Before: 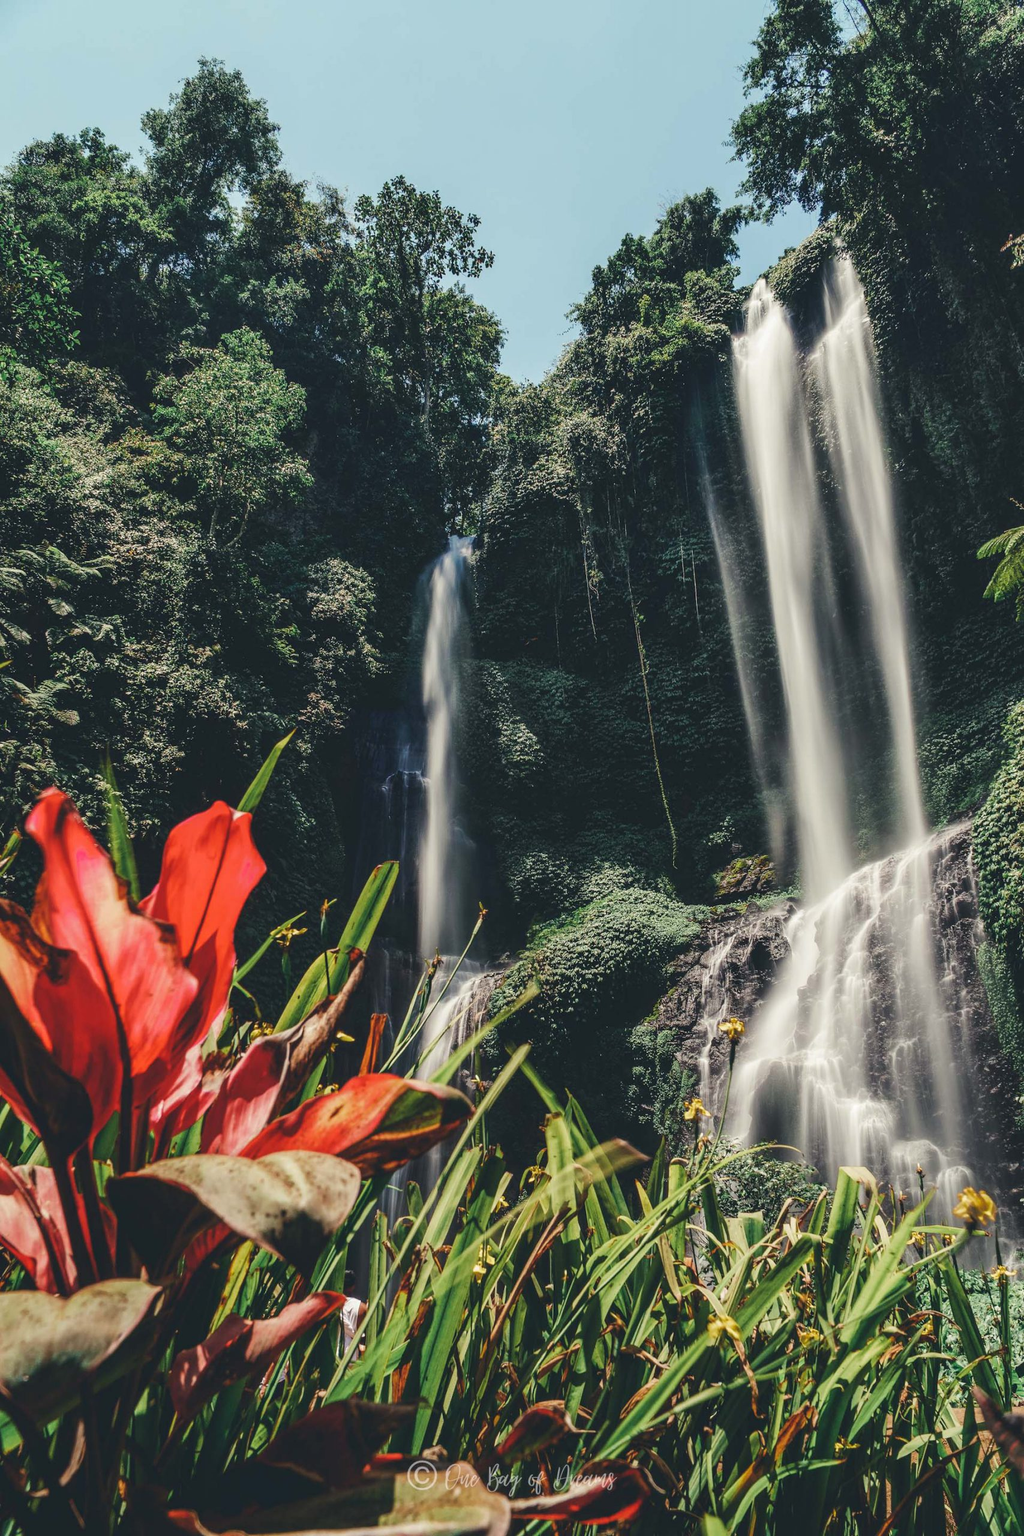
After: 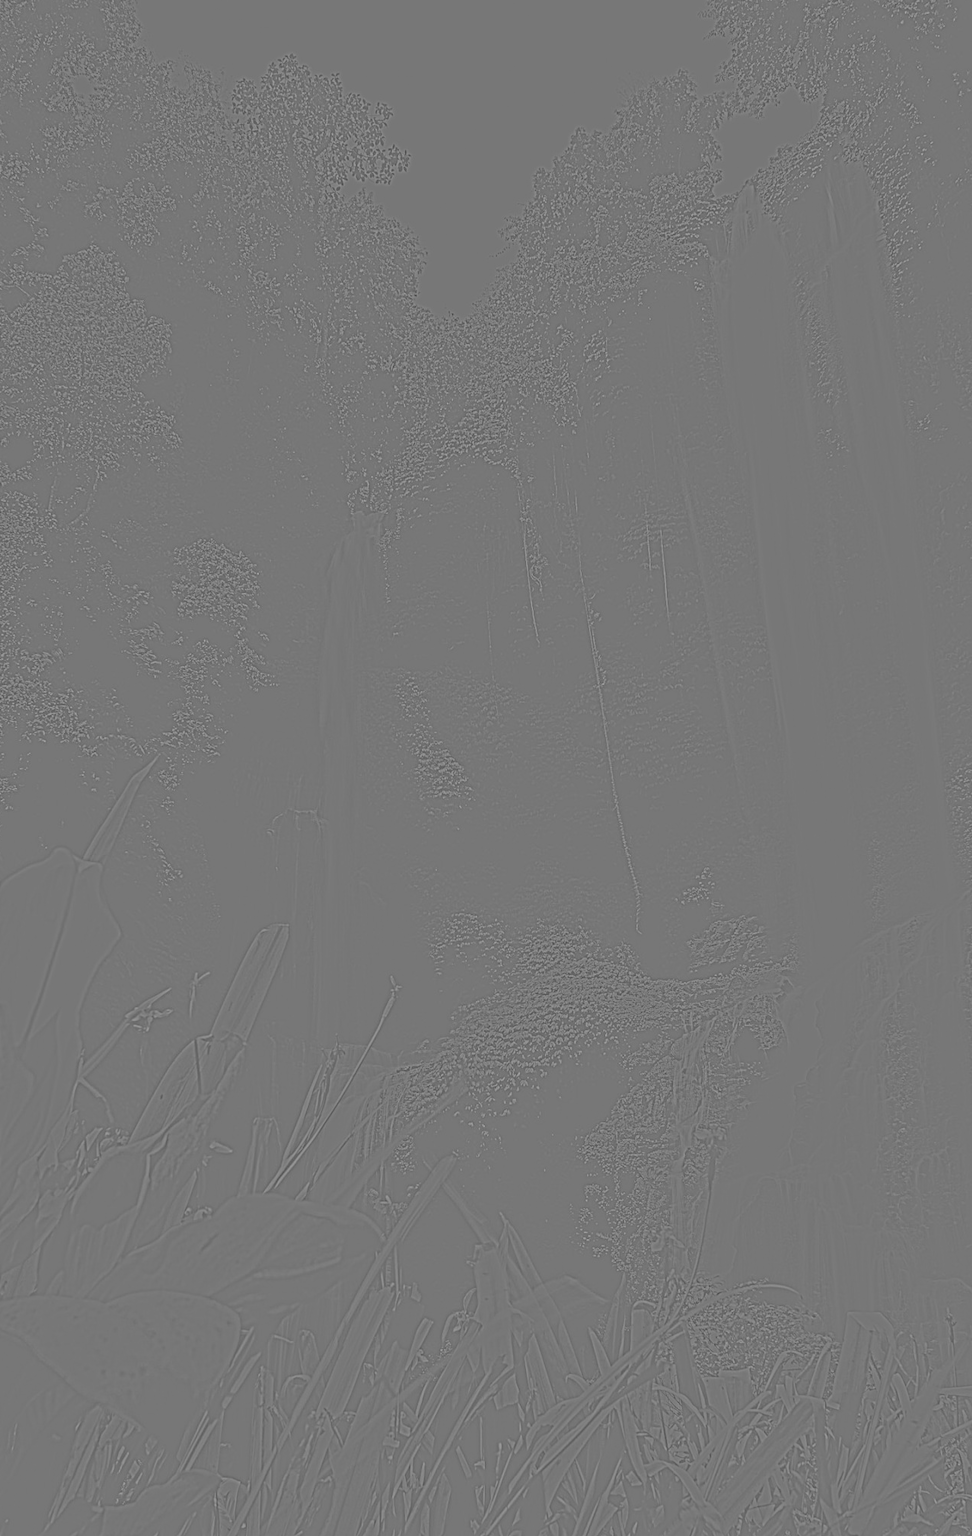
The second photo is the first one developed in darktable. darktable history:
crop: left 16.768%, top 8.653%, right 8.362%, bottom 12.485%
highpass: sharpness 5.84%, contrast boost 8.44%
